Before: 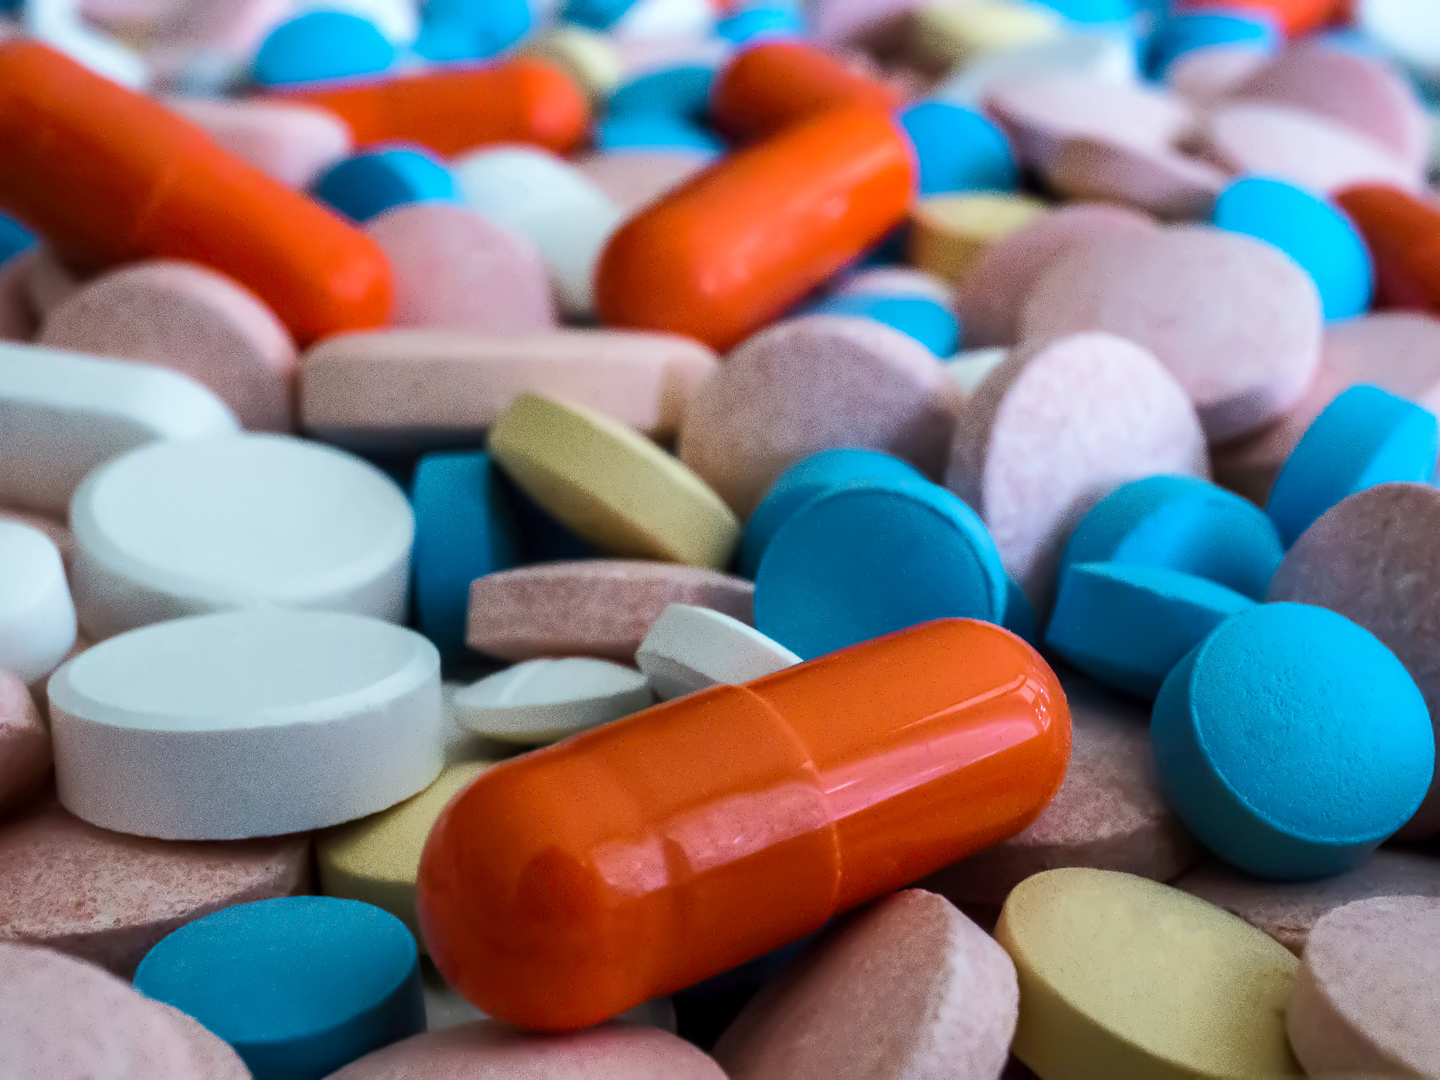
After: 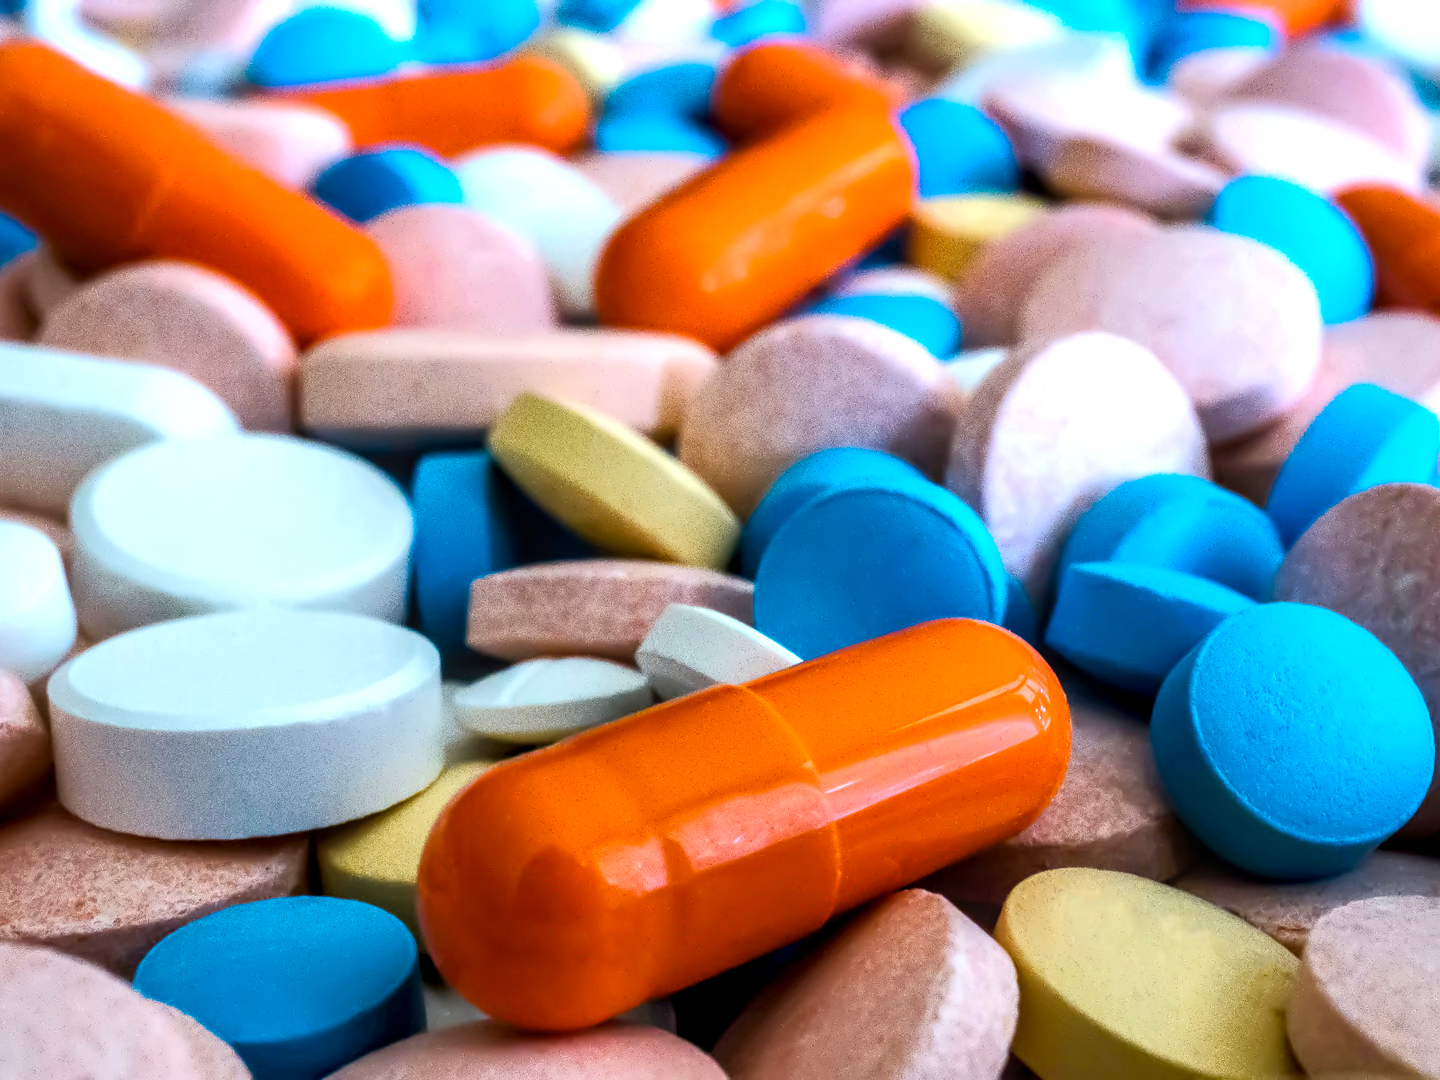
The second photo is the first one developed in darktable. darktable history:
color contrast: green-magenta contrast 0.85, blue-yellow contrast 1.25, unbound 0
exposure: black level correction 0, exposure 0.5 EV, compensate highlight preservation false
local contrast: on, module defaults
